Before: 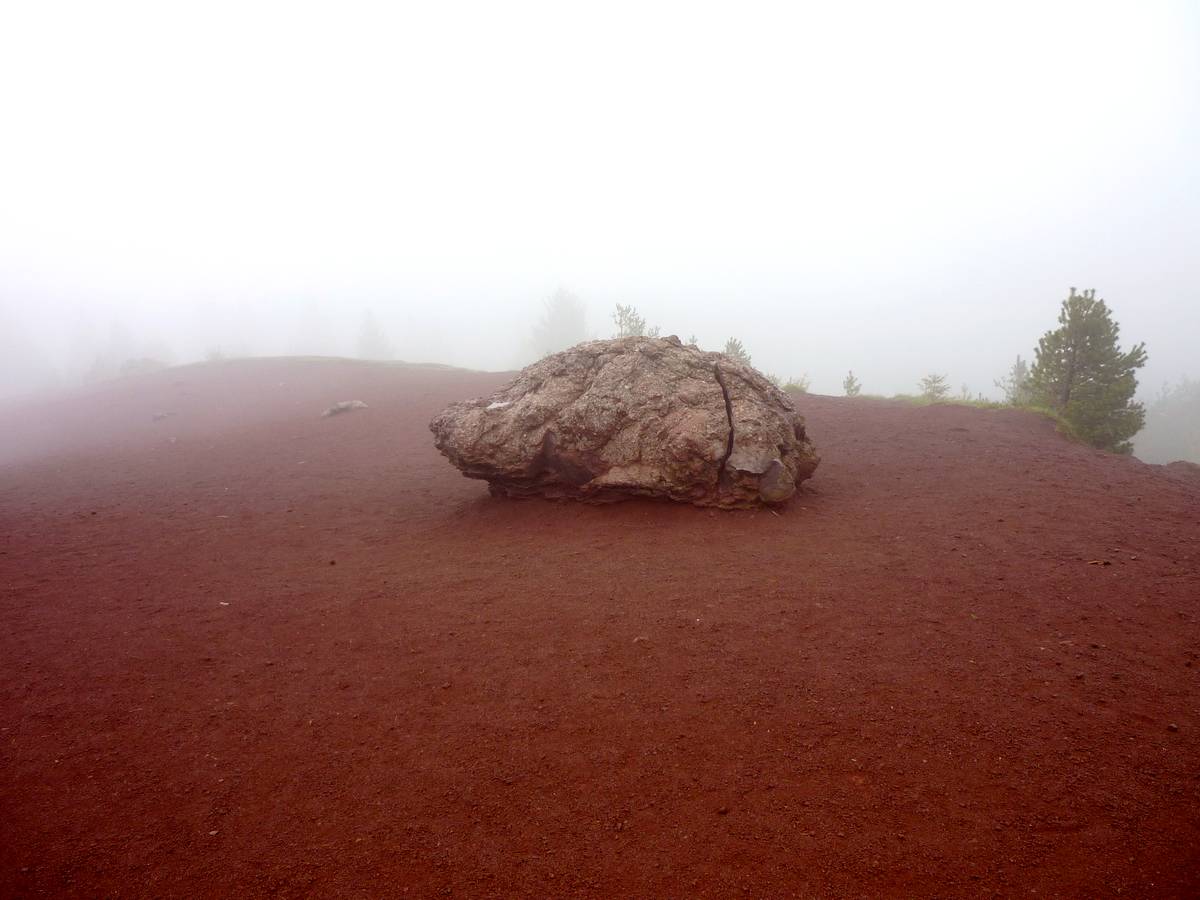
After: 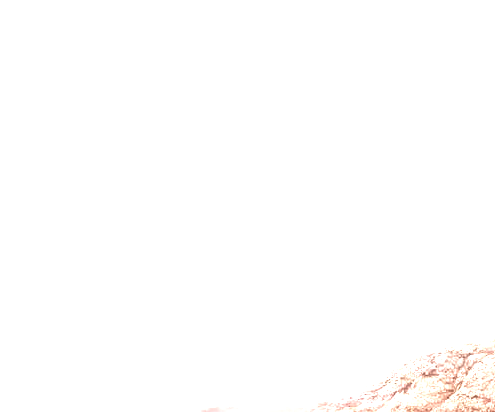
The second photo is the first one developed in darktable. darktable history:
crop and rotate: left 10.855%, top 0.058%, right 47.839%, bottom 54.064%
exposure: black level correction 0, exposure 1.989 EV, compensate exposure bias true, compensate highlight preservation false
local contrast: on, module defaults
sharpen: radius 4.921
color correction: highlights a* 3.48, highlights b* 1.82, saturation 1.2
